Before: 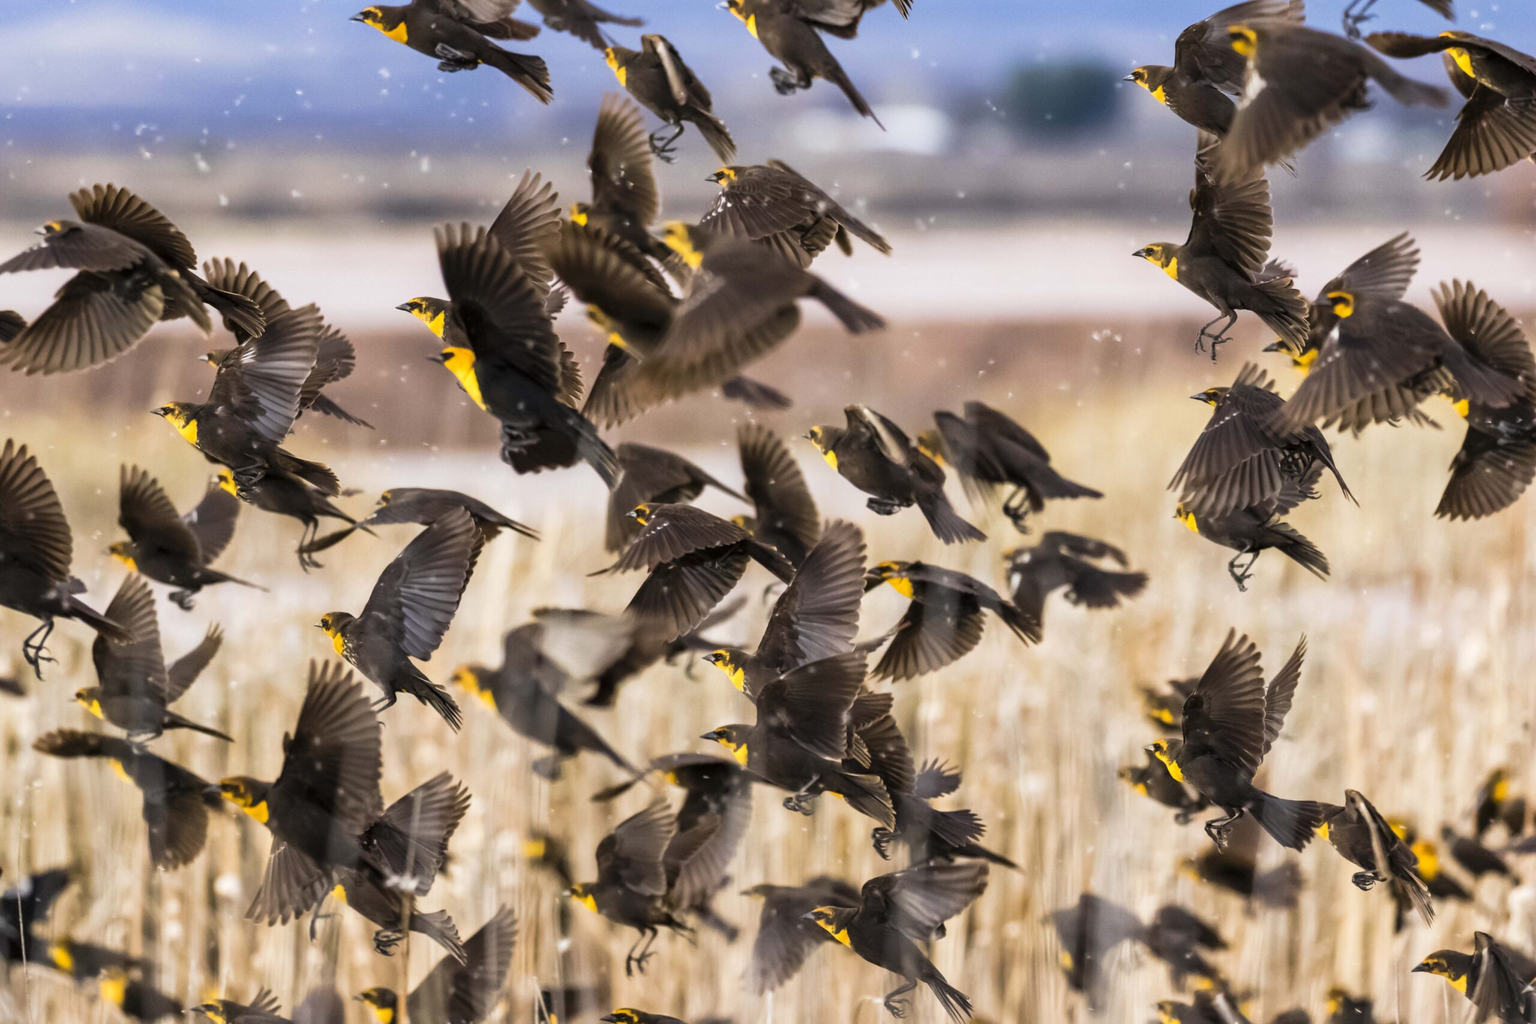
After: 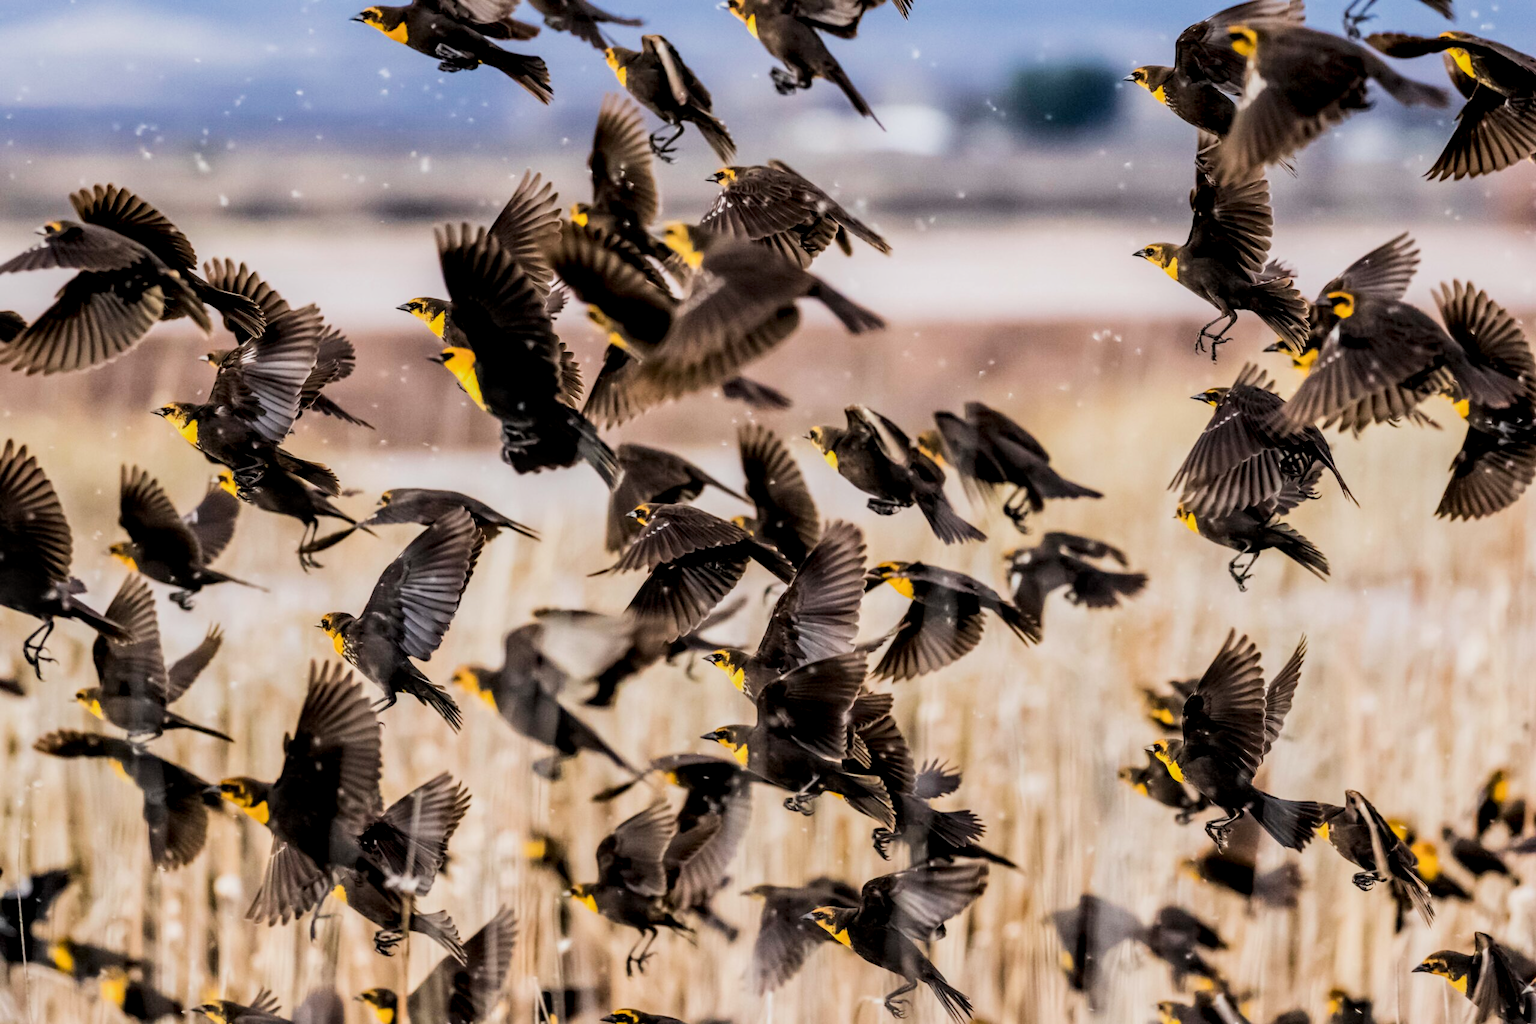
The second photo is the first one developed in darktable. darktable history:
local contrast: detail 142%
filmic rgb: black relative exposure -7.65 EV, white relative exposure 4.56 EV, hardness 3.61
tone equalizer: -8 EV -0.417 EV, -7 EV -0.389 EV, -6 EV -0.333 EV, -5 EV -0.222 EV, -3 EV 0.222 EV, -2 EV 0.333 EV, -1 EV 0.389 EV, +0 EV 0.417 EV, edges refinement/feathering 500, mask exposure compensation -1.57 EV, preserve details no
